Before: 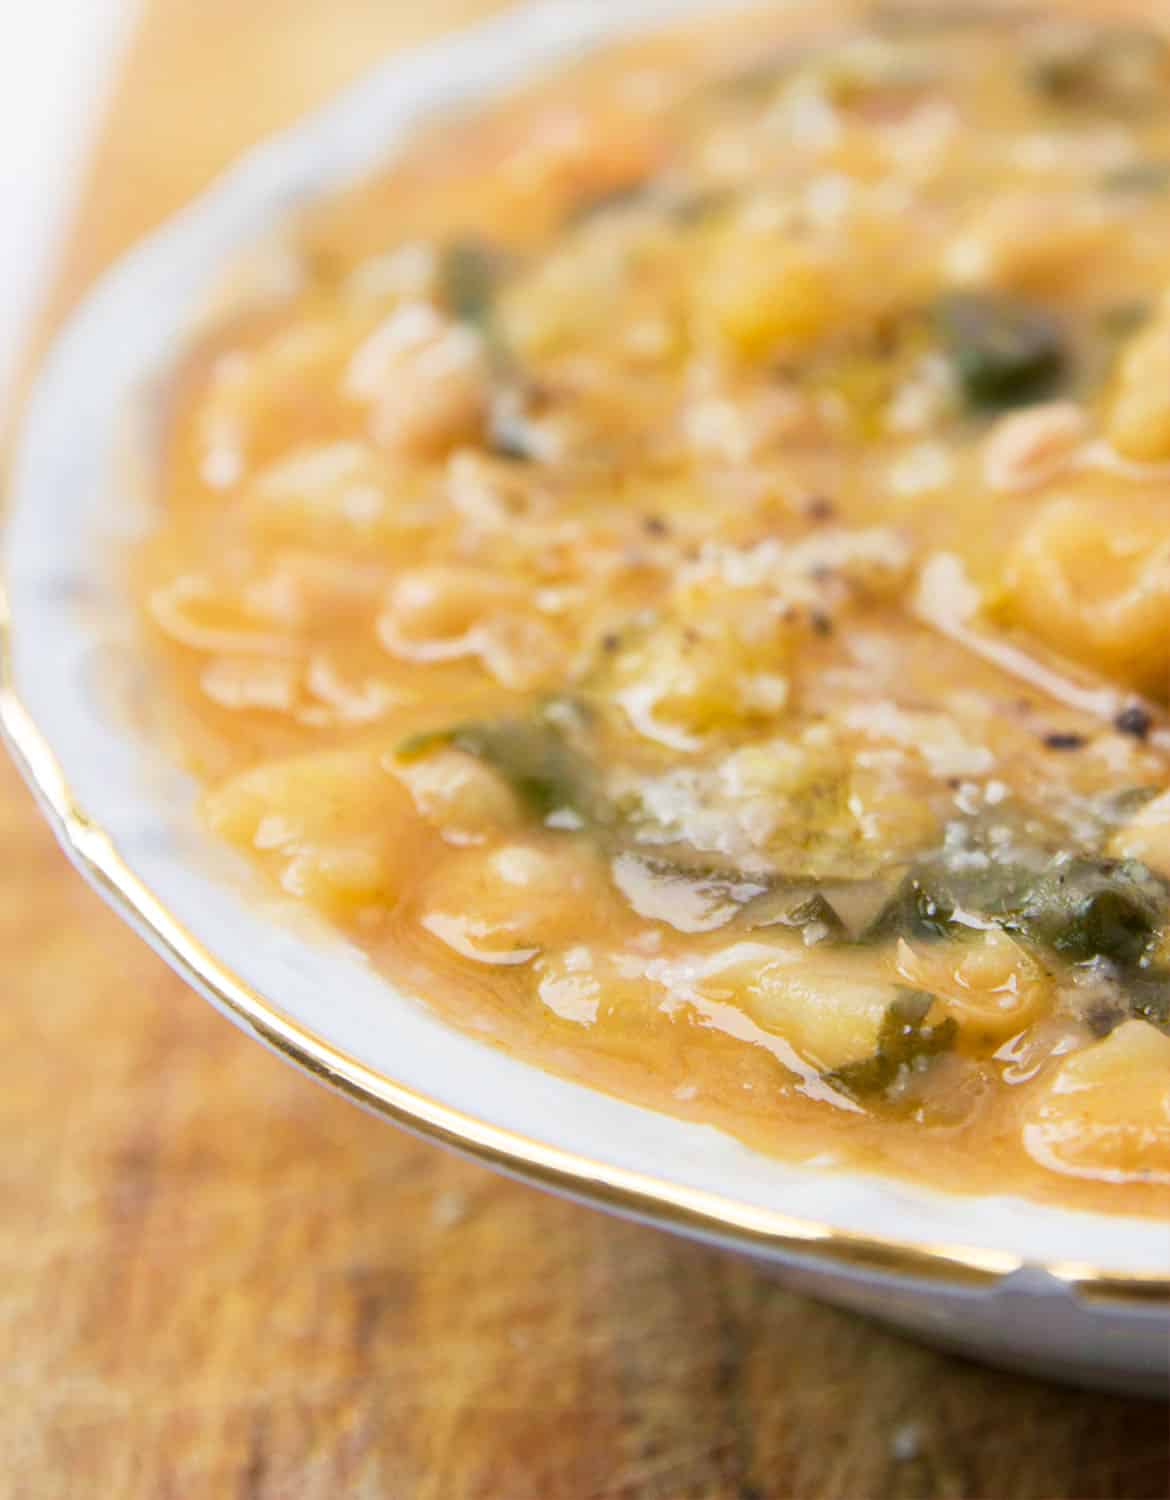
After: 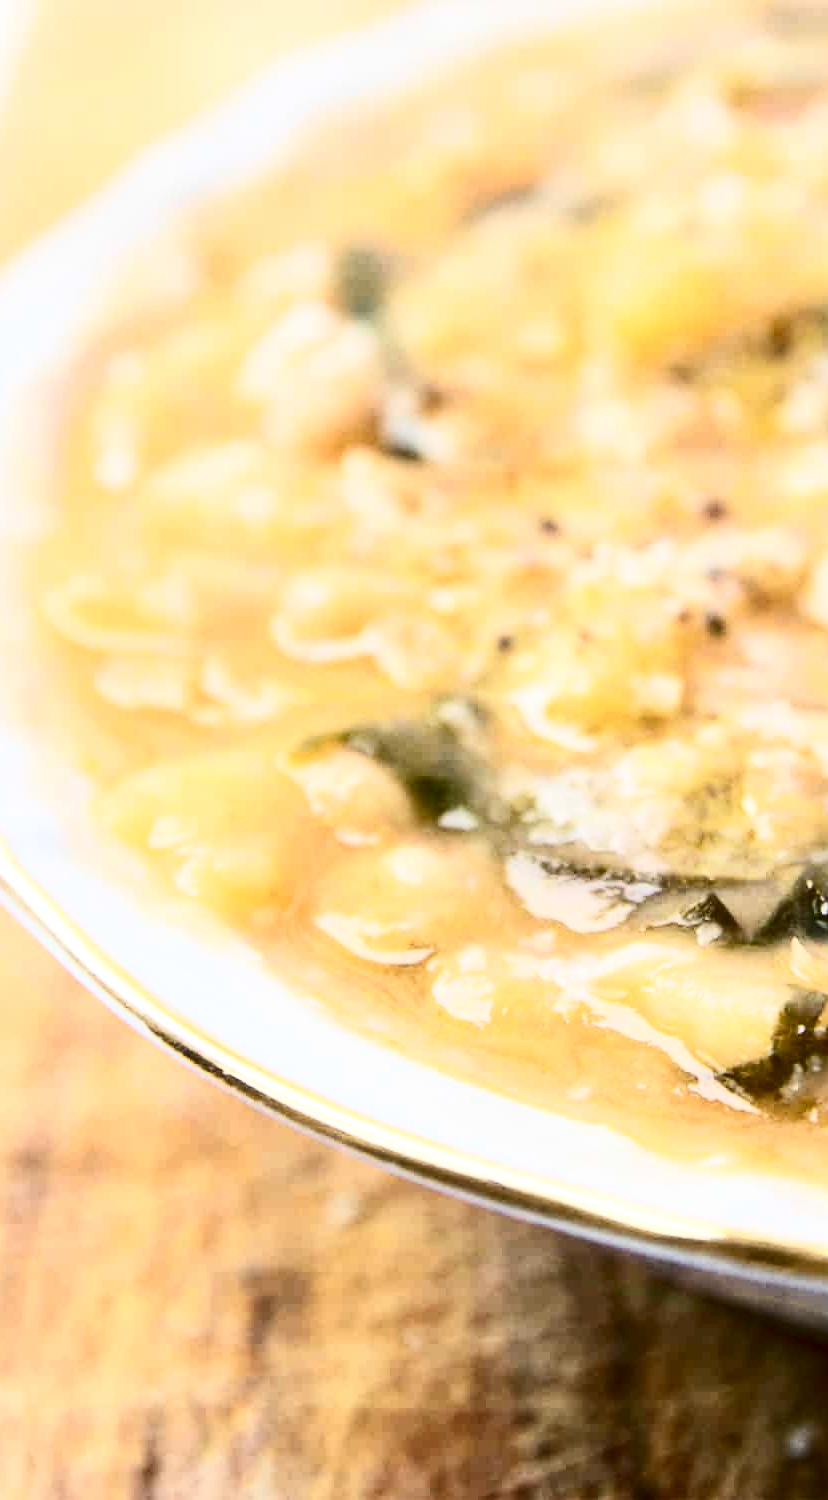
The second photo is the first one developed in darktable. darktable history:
exposure: black level correction 0.007, exposure 0.093 EV, compensate highlight preservation false
crop and rotate: left 9.061%, right 20.142%
contrast brightness saturation: contrast 0.5, saturation -0.1
